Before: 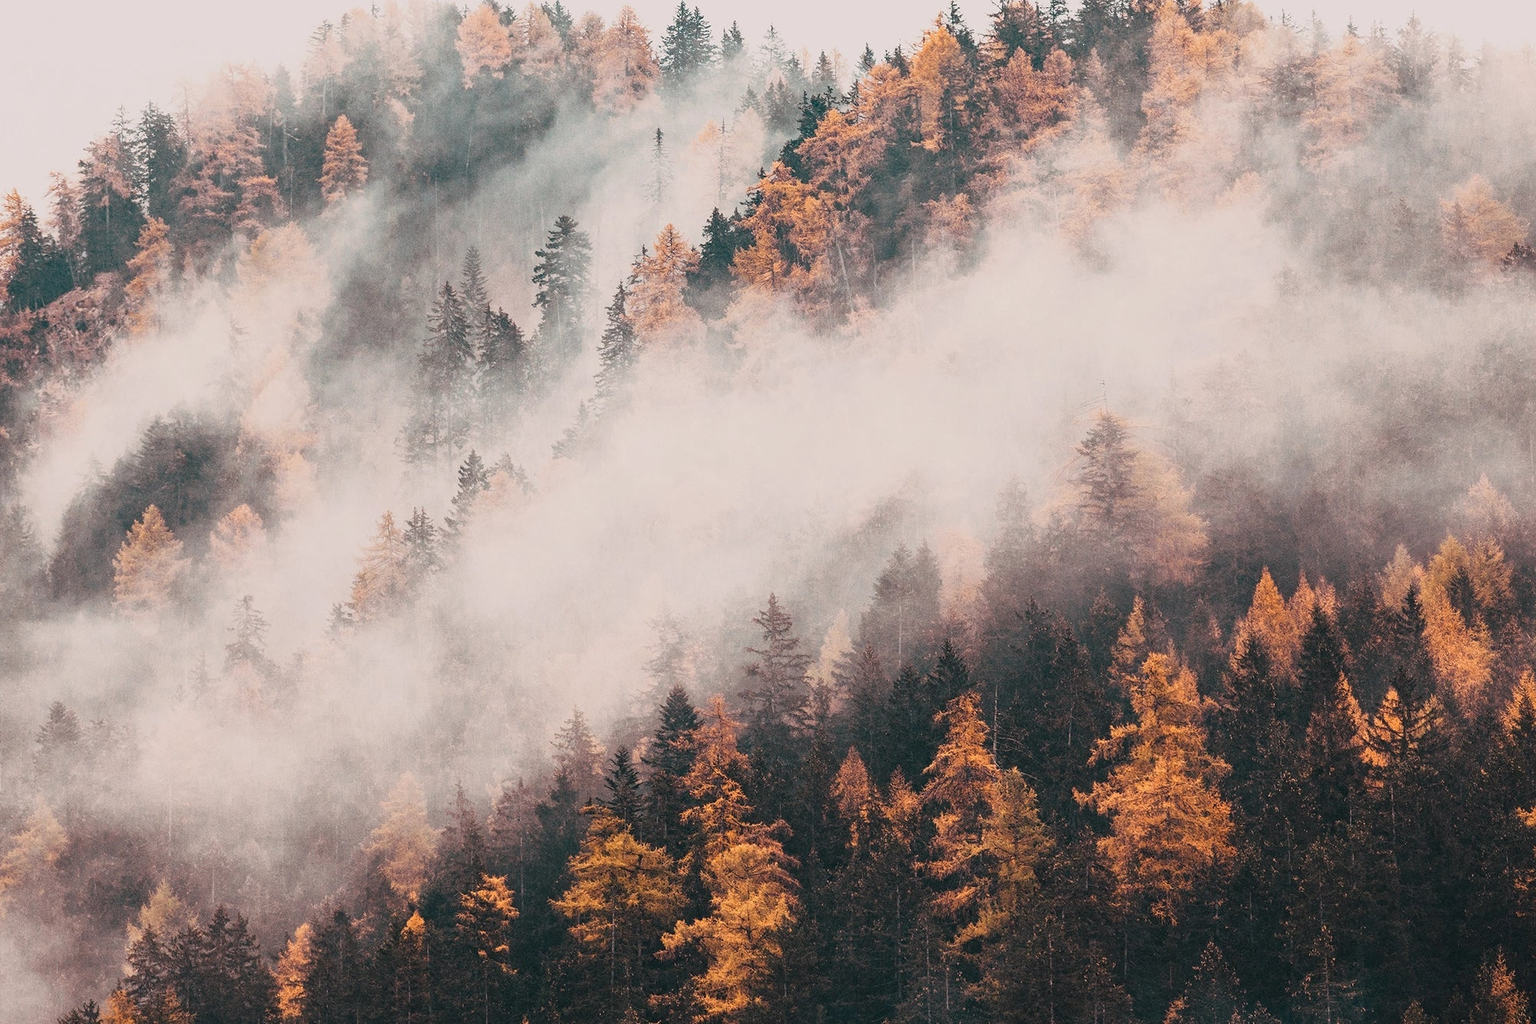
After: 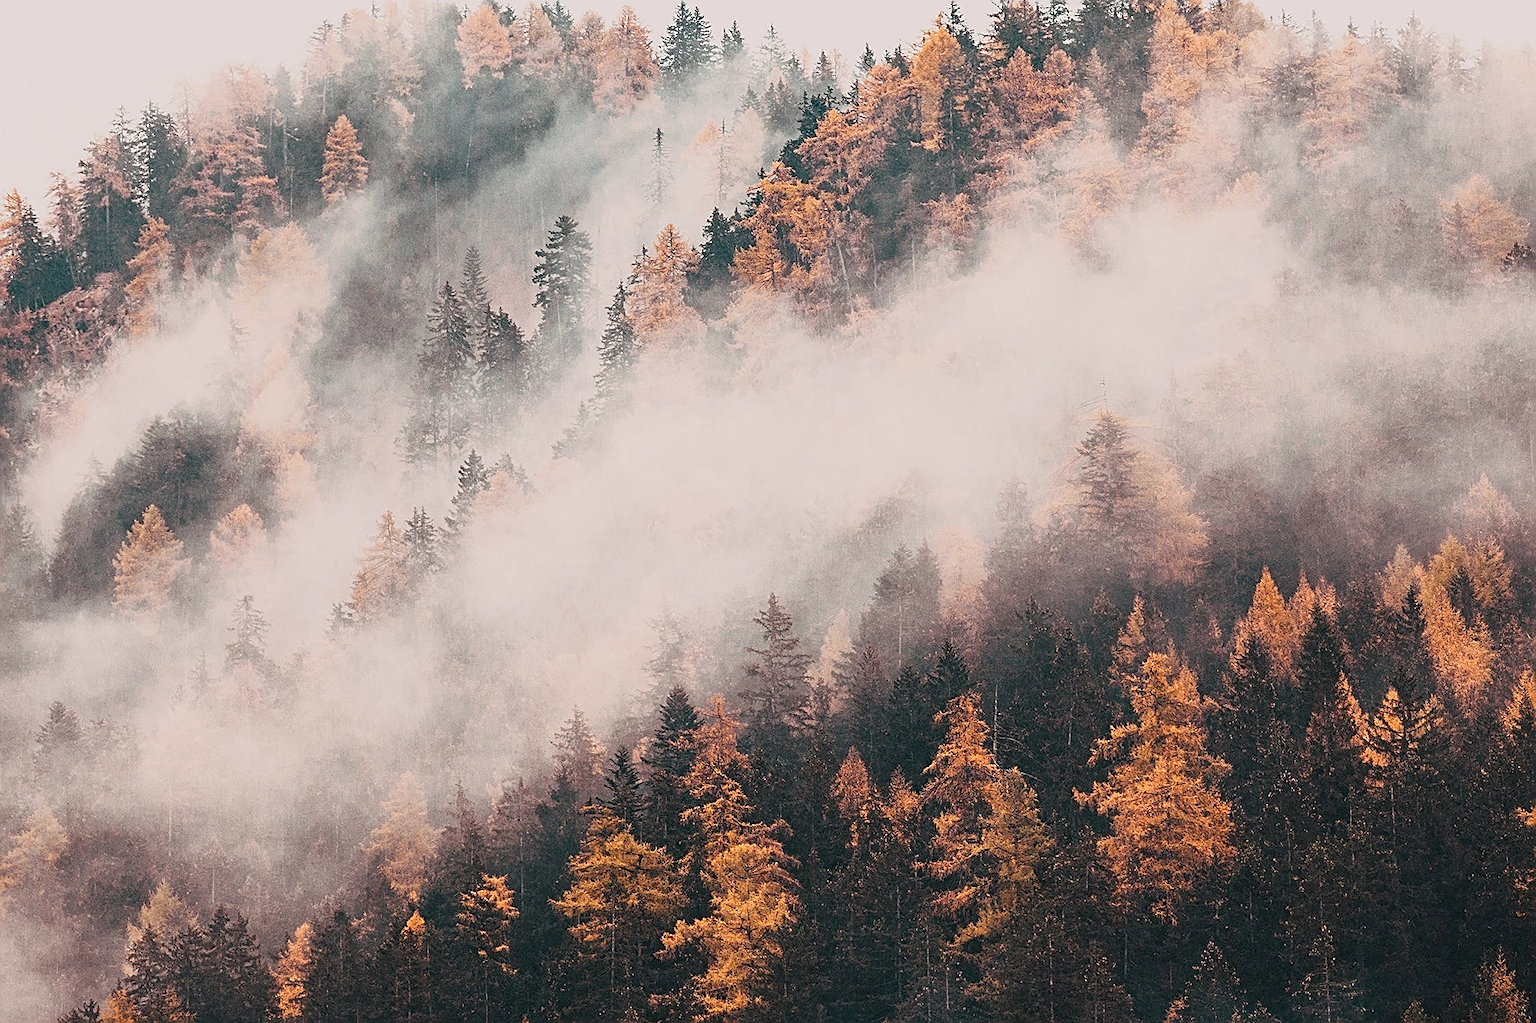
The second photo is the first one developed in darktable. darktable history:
sharpen: amount 0.735
color calibration: illuminant same as pipeline (D50), adaptation none (bypass), x 0.332, y 0.335, temperature 5016.83 K, saturation algorithm version 1 (2020)
